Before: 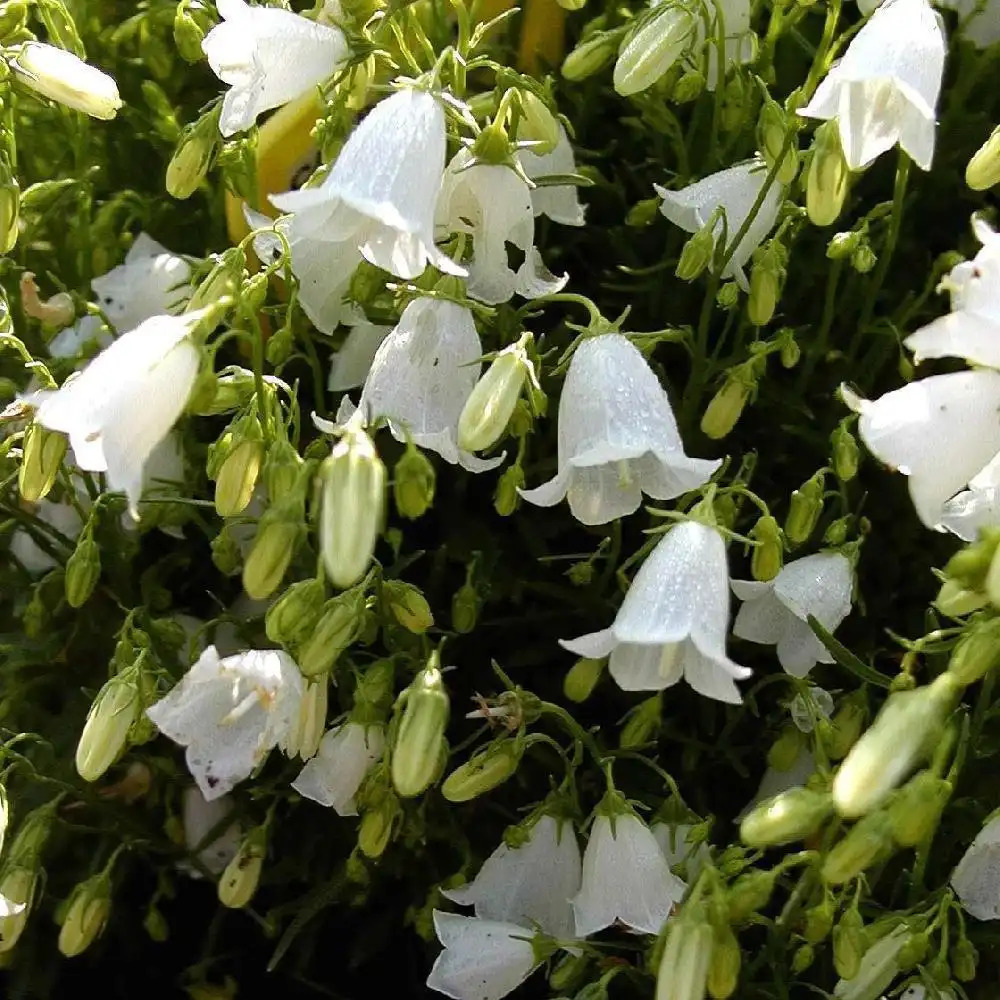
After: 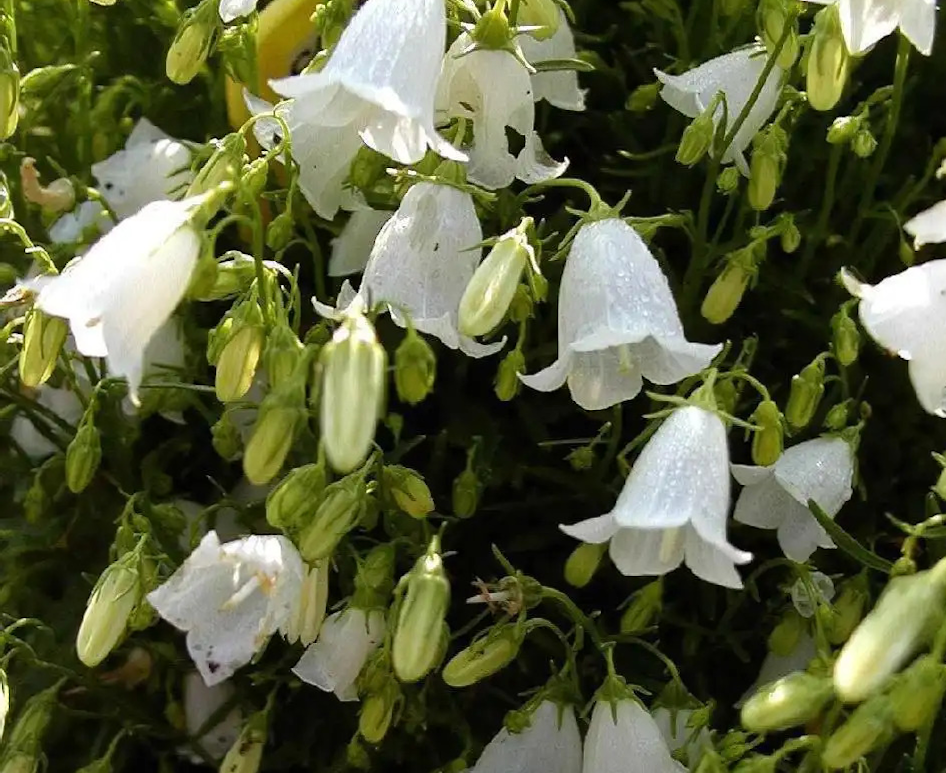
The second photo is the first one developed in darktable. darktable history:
crop and rotate: angle 0.054°, top 11.607%, right 5.469%, bottom 11.108%
